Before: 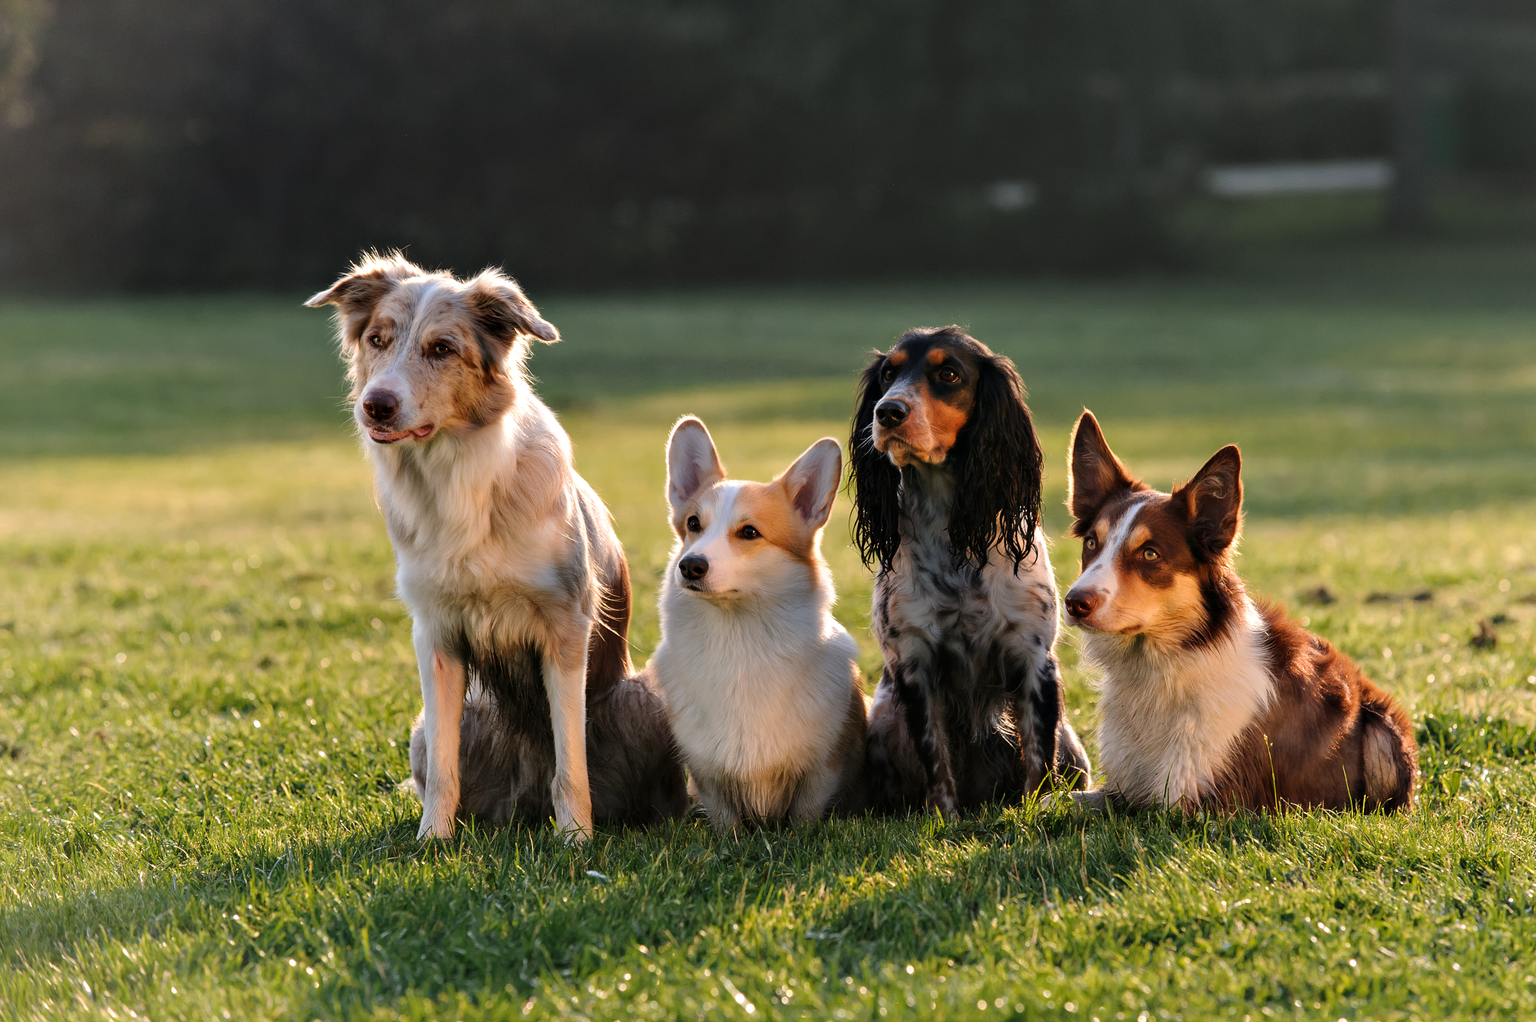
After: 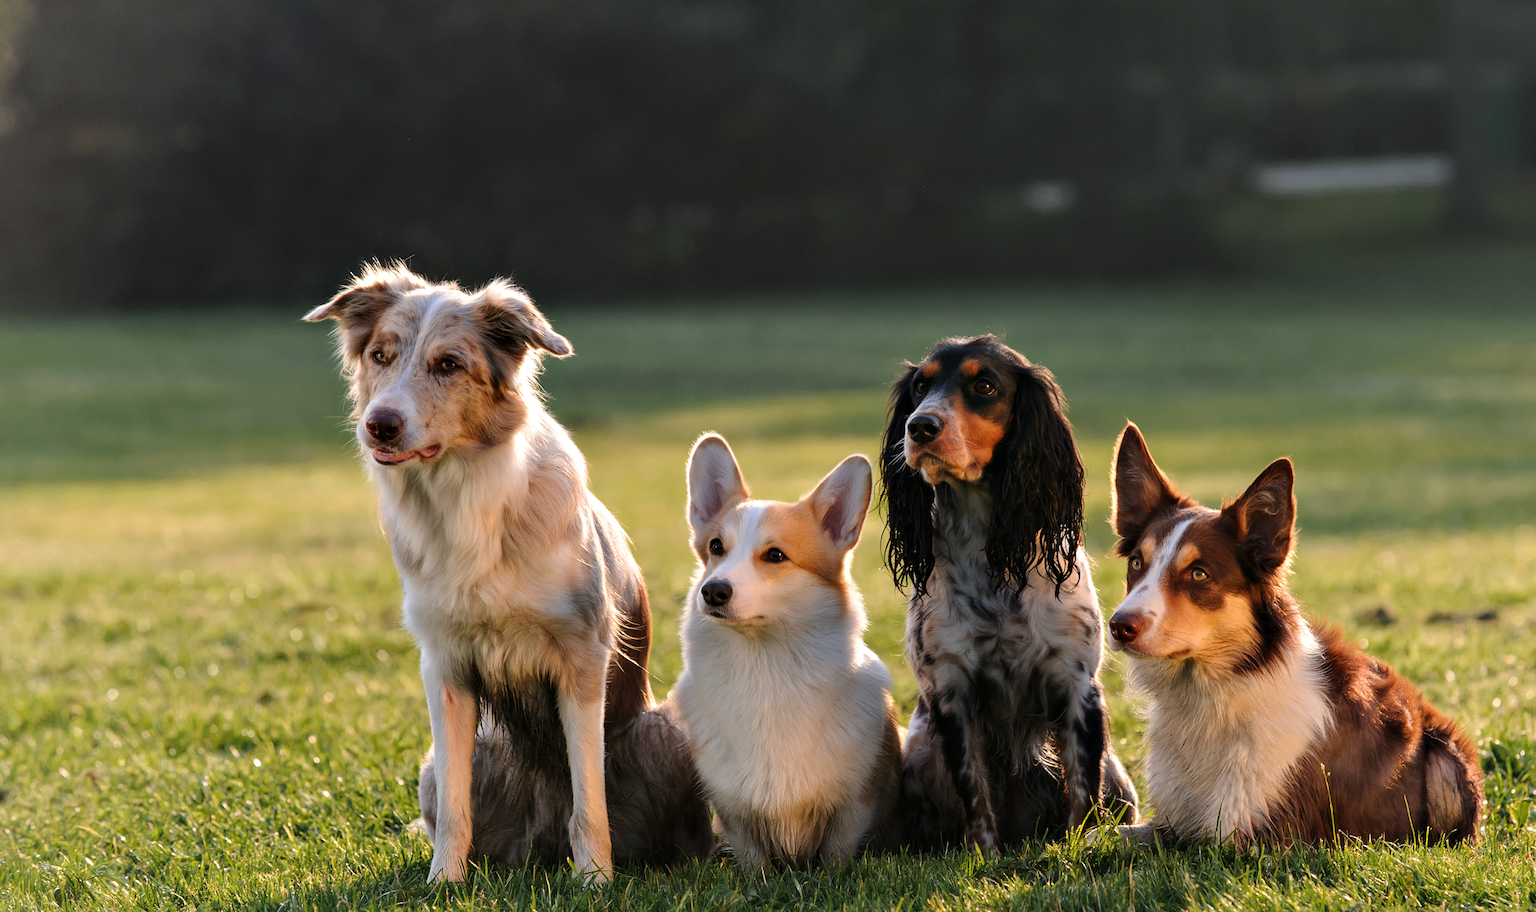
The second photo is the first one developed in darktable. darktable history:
crop and rotate: angle 0.557°, left 0.336%, right 3.615%, bottom 14.181%
